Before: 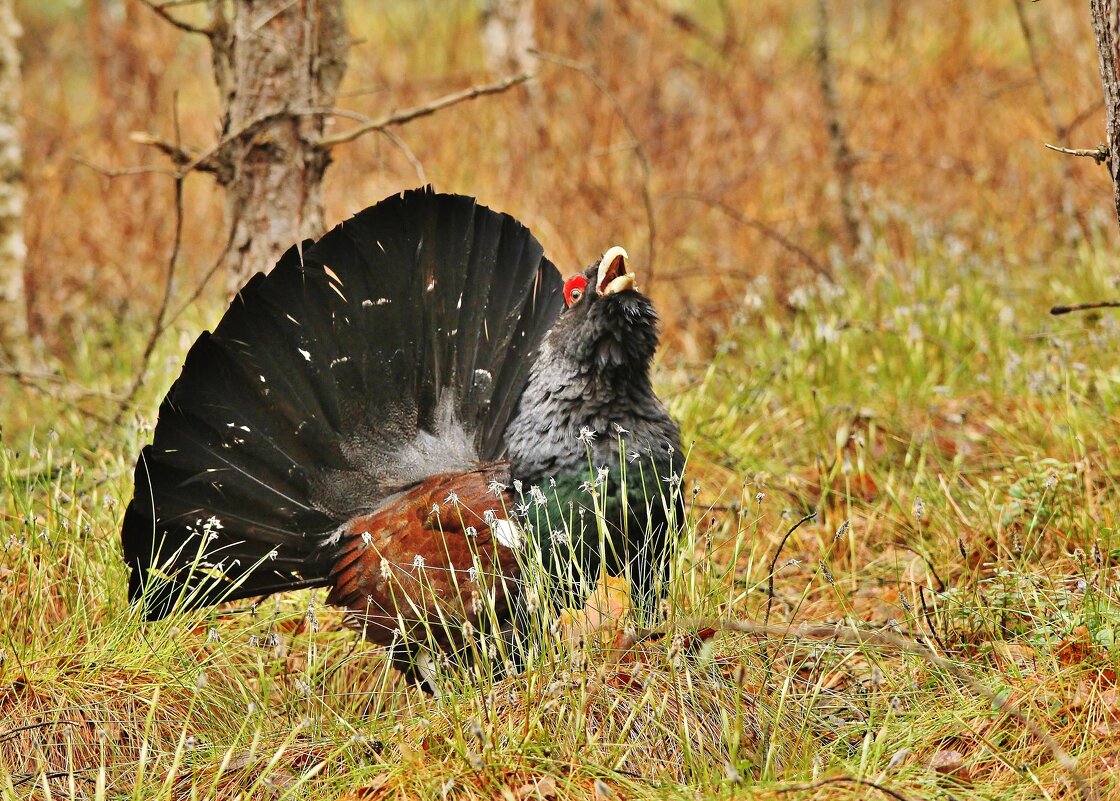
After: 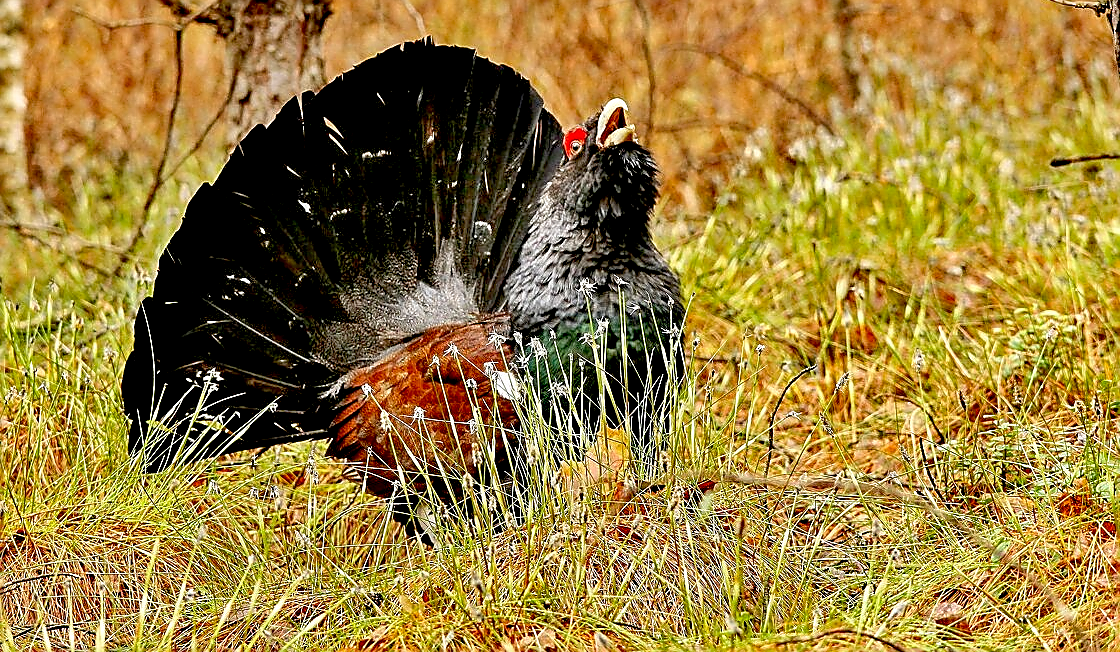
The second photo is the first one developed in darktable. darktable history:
crop and rotate: top 18.507%
exposure: black level correction 0.031, exposure 0.304 EV, compensate highlight preservation false
local contrast: on, module defaults
sharpen: radius 1.4, amount 1.25, threshold 0.7
